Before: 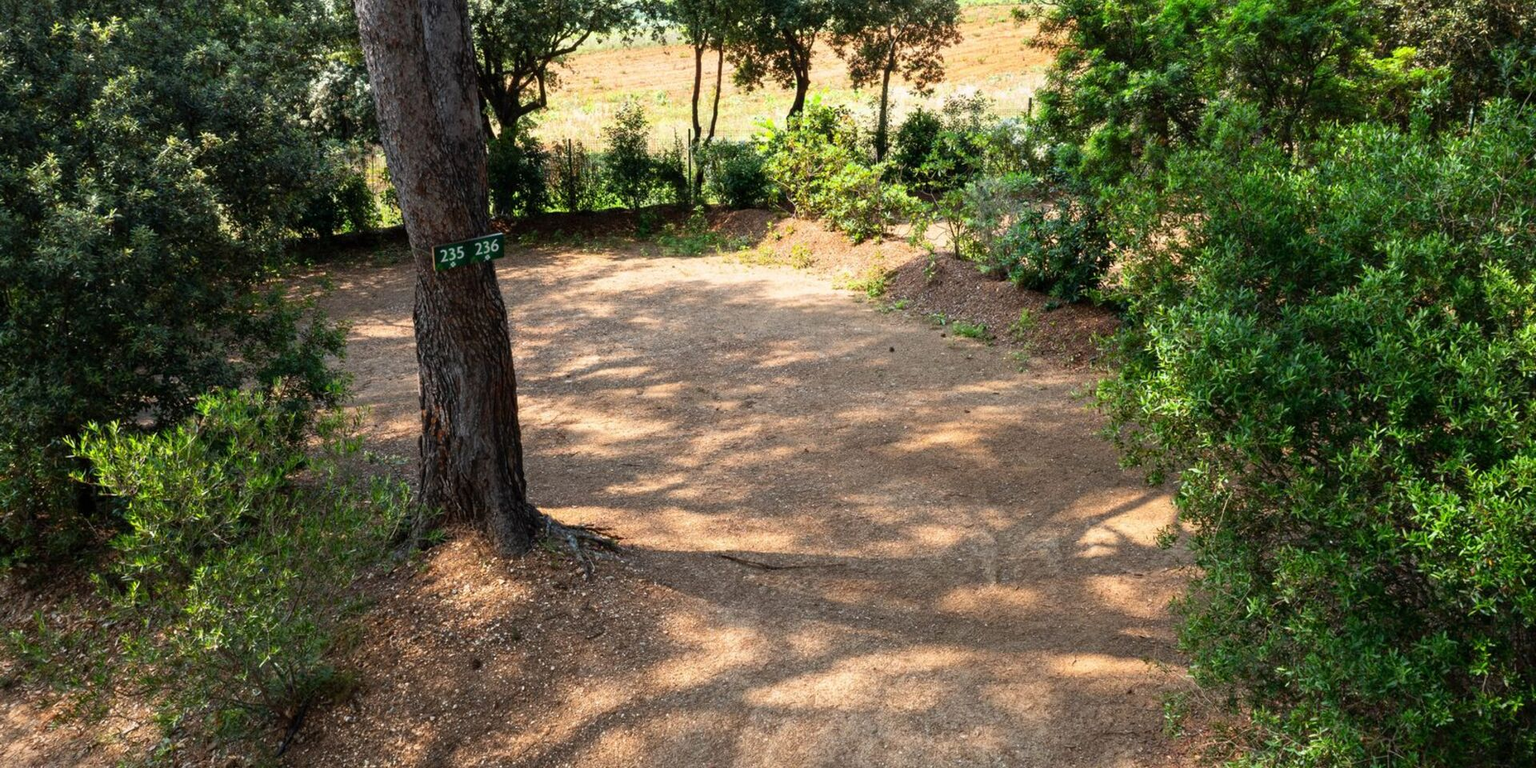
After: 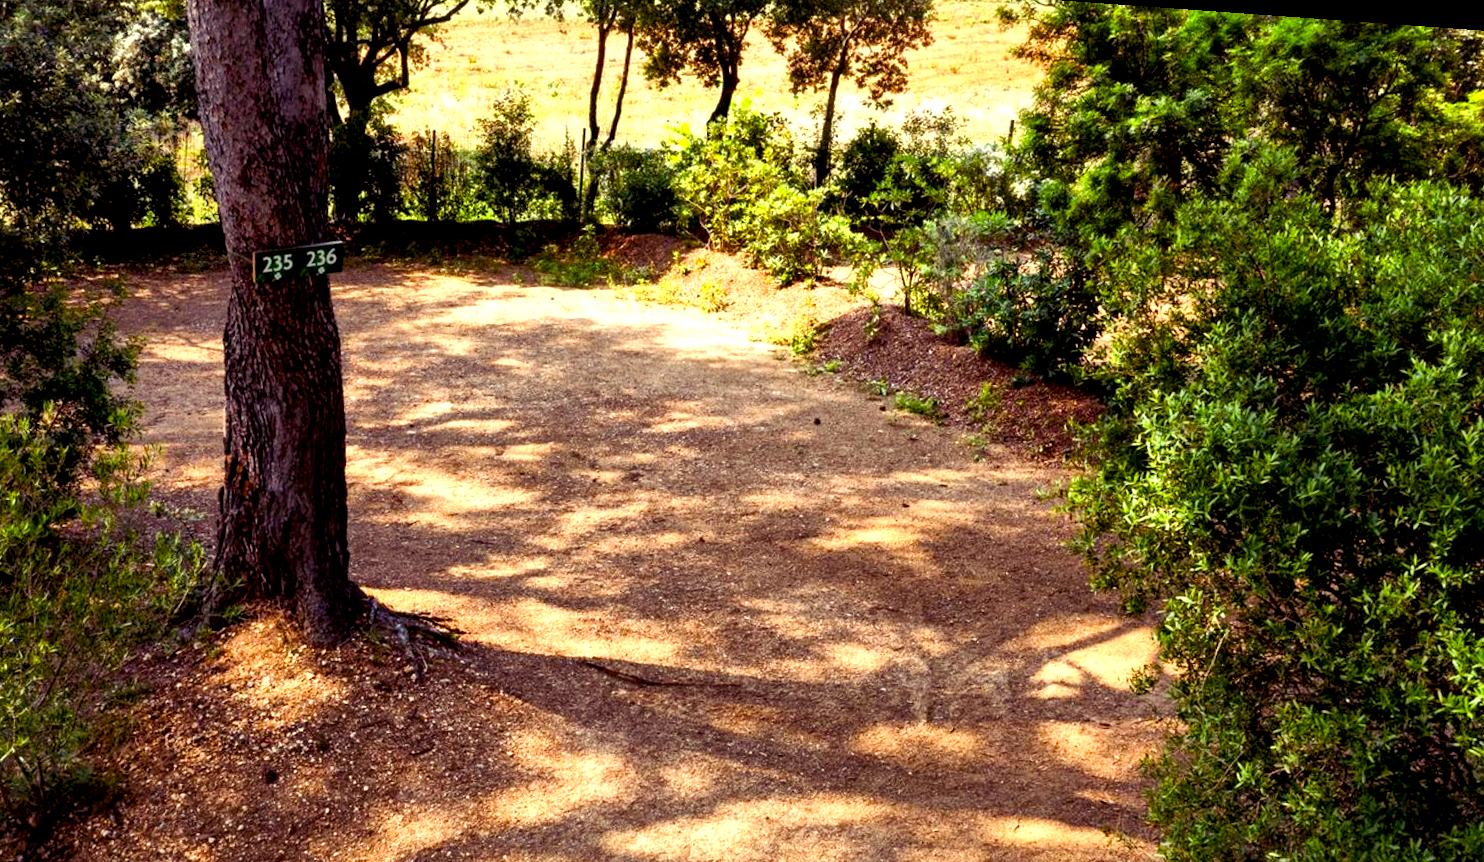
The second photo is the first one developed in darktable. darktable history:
color balance rgb: shadows lift › luminance -21.66%, shadows lift › chroma 8.98%, shadows lift › hue 283.37°, power › chroma 1.55%, power › hue 25.59°, highlights gain › luminance 6.08%, highlights gain › chroma 2.55%, highlights gain › hue 90°, global offset › luminance -0.87%, perceptual saturation grading › global saturation 27.49%, perceptual saturation grading › highlights -28.39%, perceptual saturation grading › mid-tones 15.22%, perceptual saturation grading › shadows 33.98%, perceptual brilliance grading › highlights 10%, perceptual brilliance grading › mid-tones 5%
local contrast: mode bilateral grid, contrast 100, coarseness 100, detail 165%, midtone range 0.2
crop: left 16.768%, top 8.653%, right 8.362%, bottom 12.485%
rotate and perspective: rotation 4.1°, automatic cropping off
